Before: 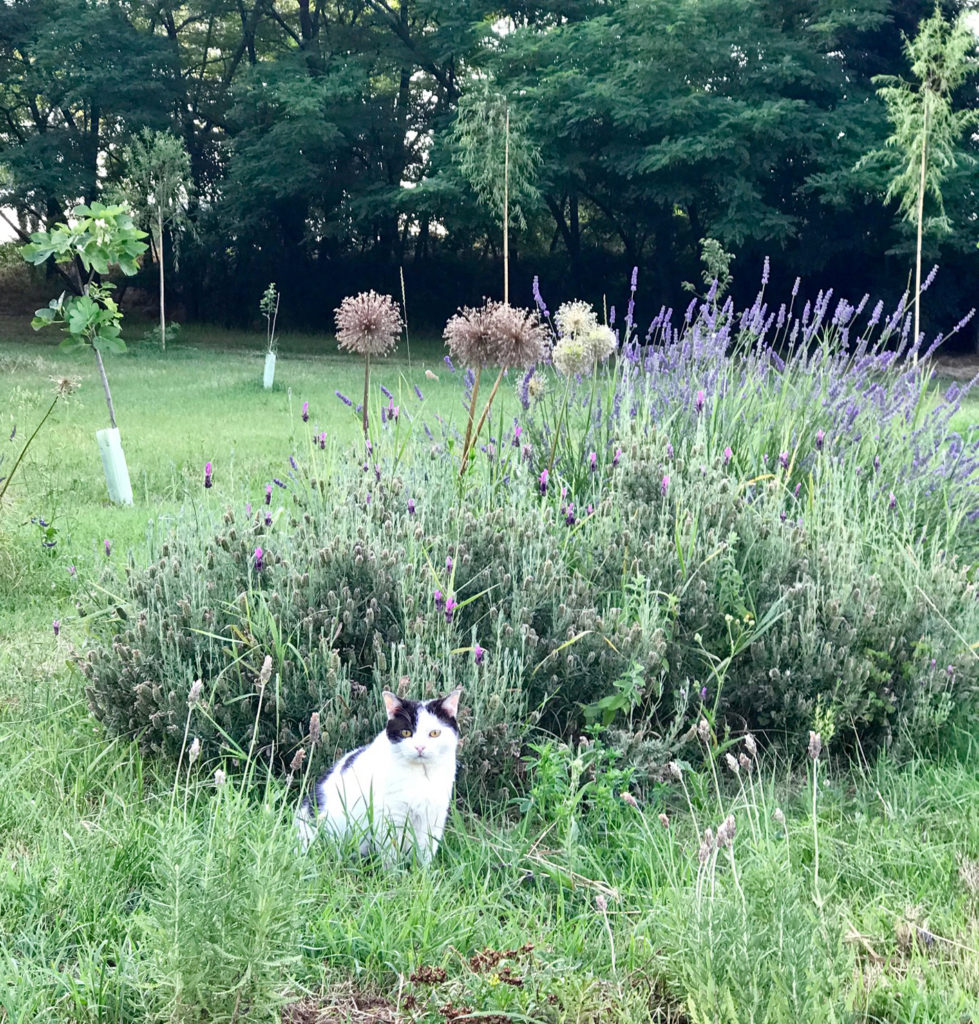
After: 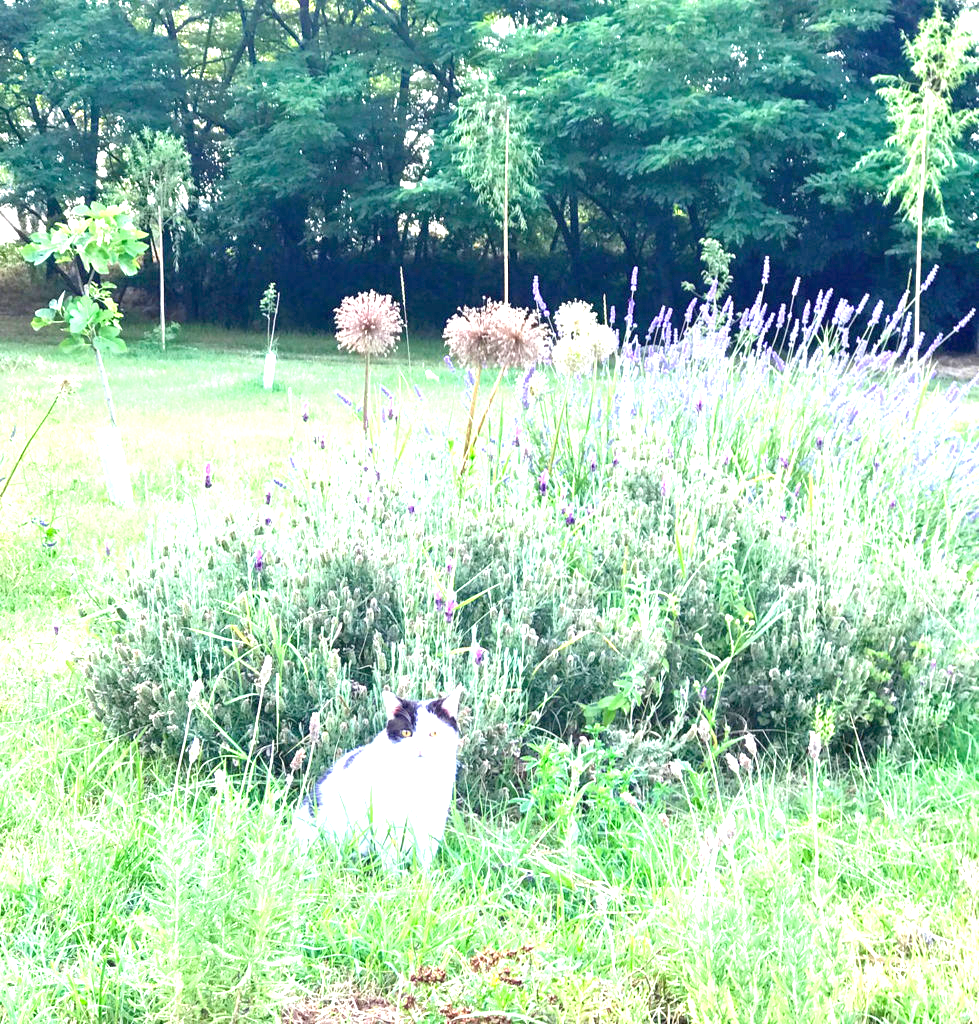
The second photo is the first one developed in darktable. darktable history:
exposure: black level correction 0.001, exposure 1.735 EV, compensate highlight preservation false
contrast brightness saturation: contrast -0.1, brightness 0.05, saturation 0.08
